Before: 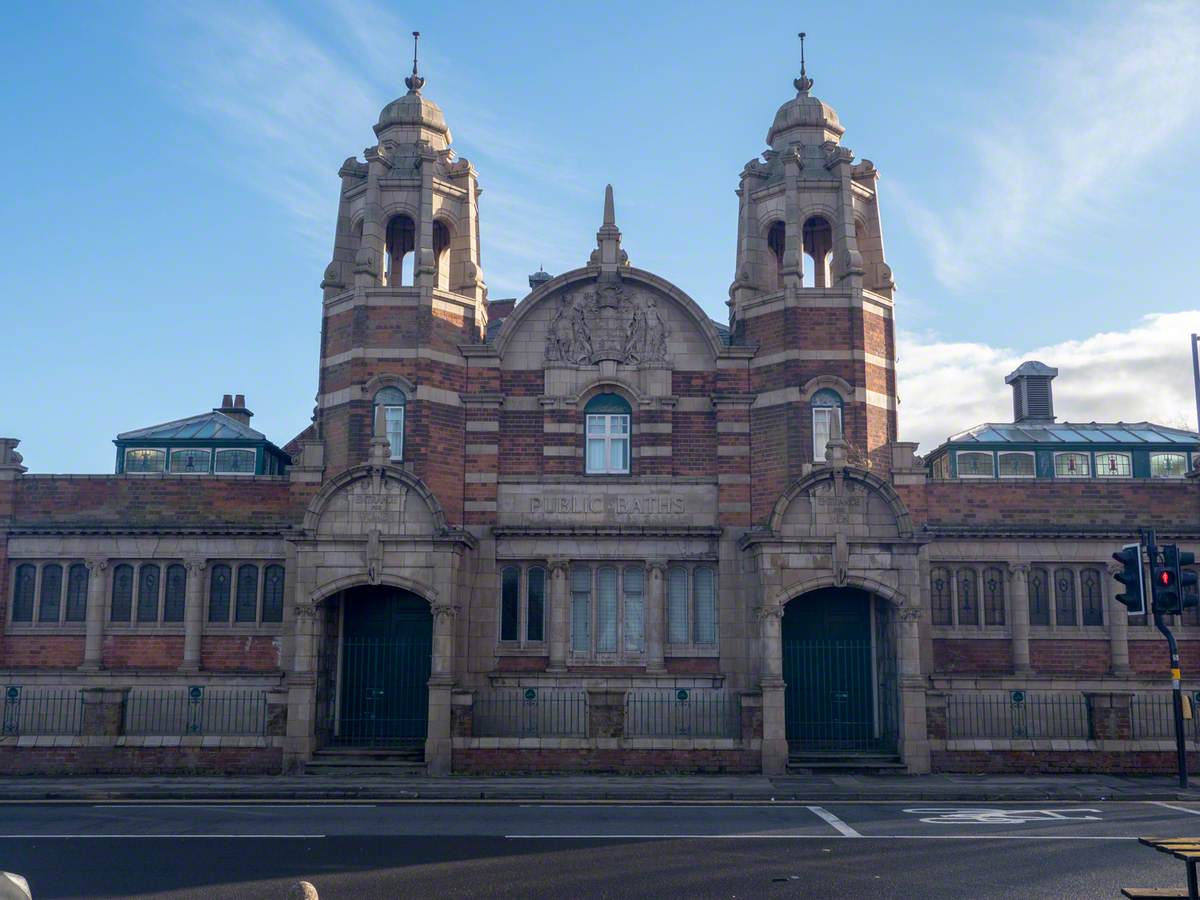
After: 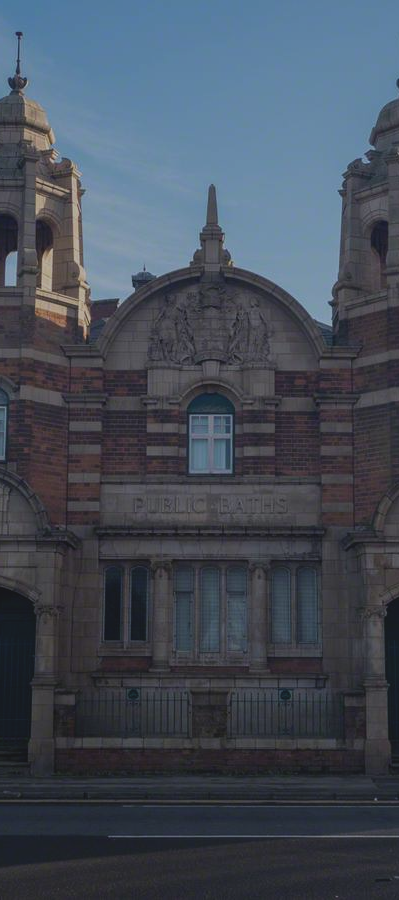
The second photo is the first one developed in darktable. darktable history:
exposure: black level correction -0.017, exposure -1.111 EV, compensate highlight preservation false
crop: left 33.155%, right 33.542%
